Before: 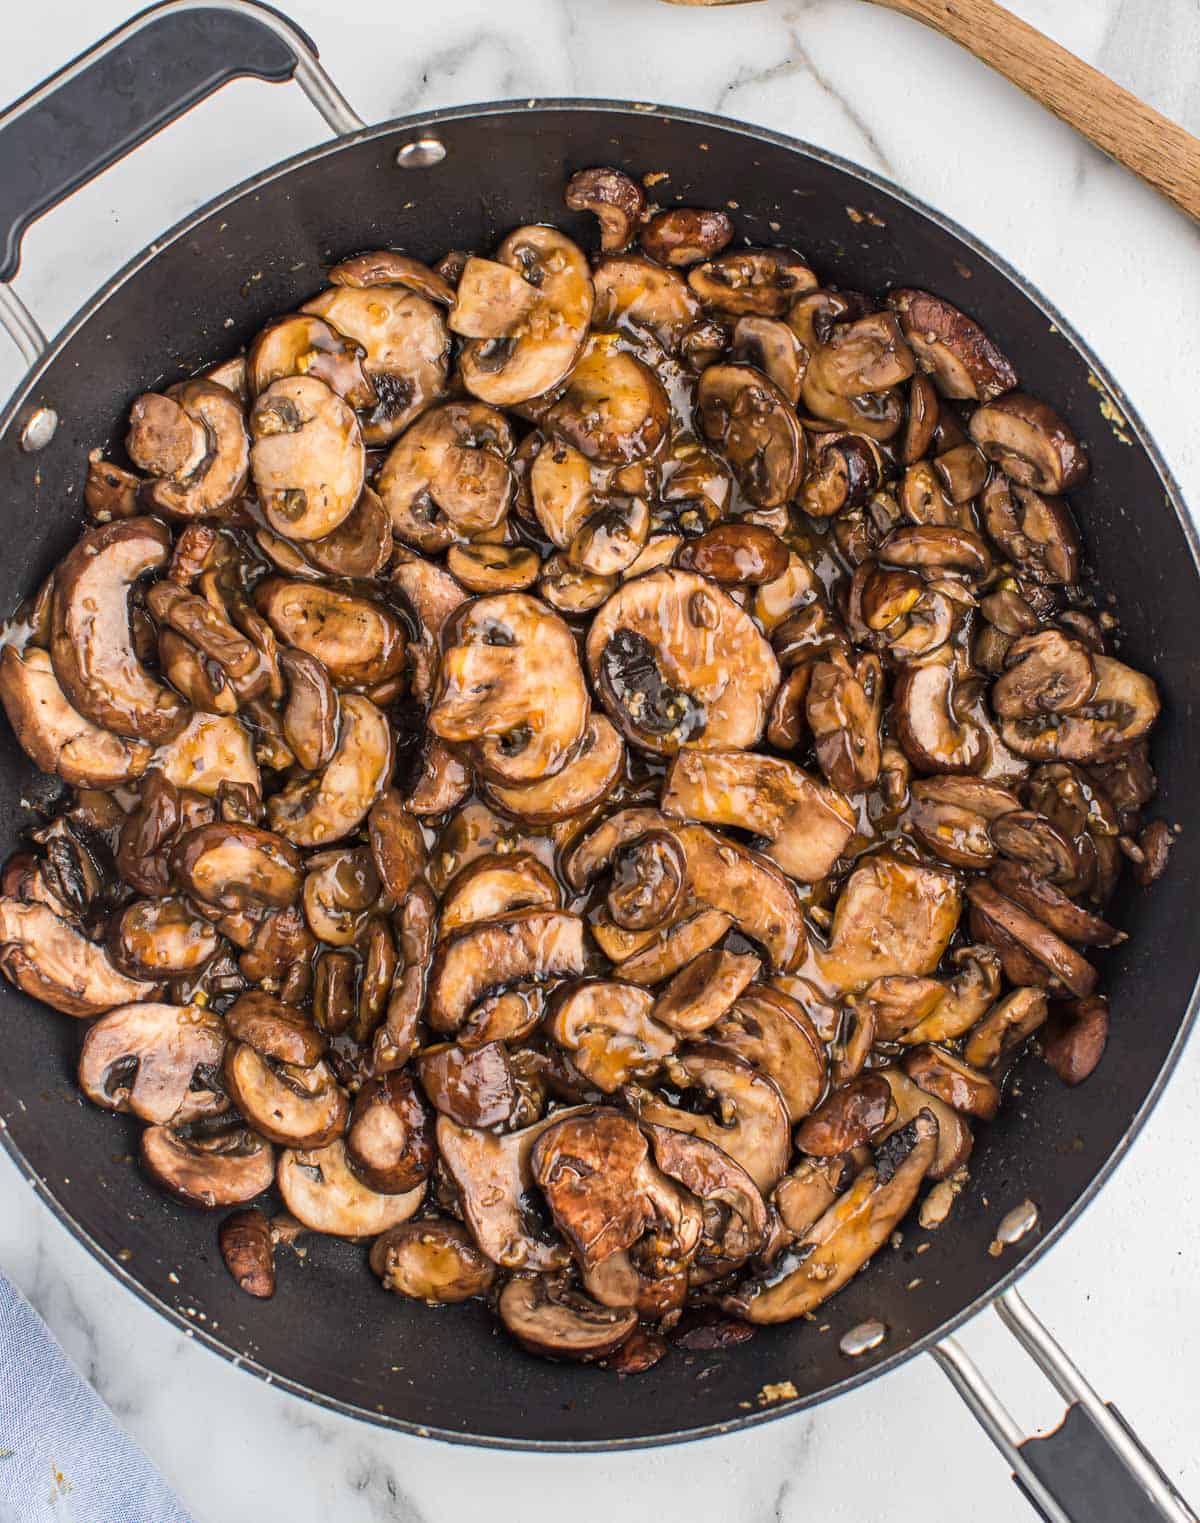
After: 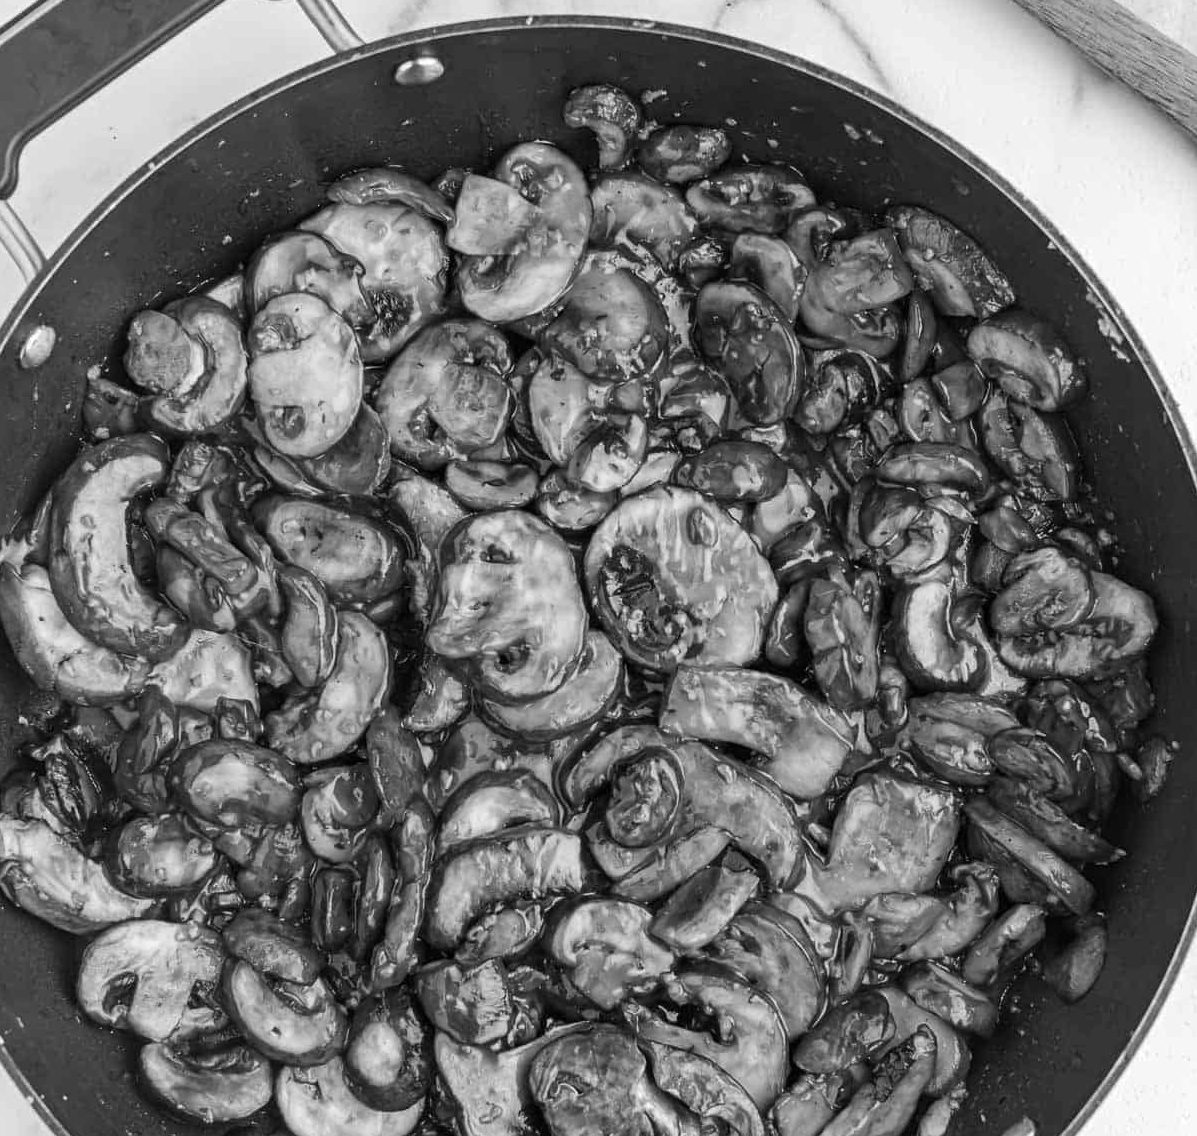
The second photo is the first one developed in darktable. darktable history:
crop: left 0.235%, top 5.511%, bottom 19.86%
color calibration: output gray [0.28, 0.41, 0.31, 0], illuminant custom, x 0.389, y 0.387, temperature 3800.93 K
